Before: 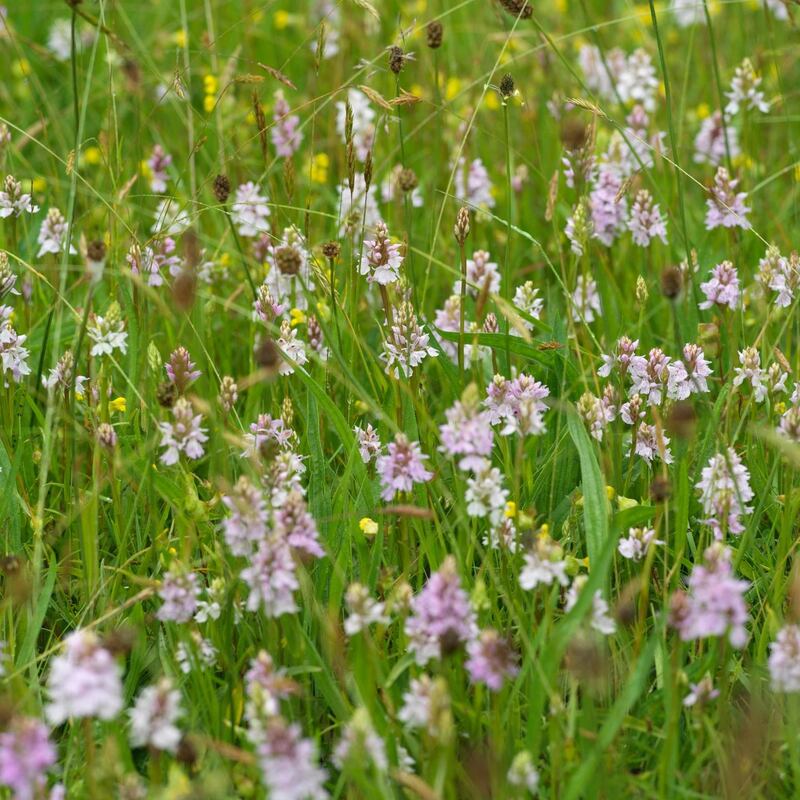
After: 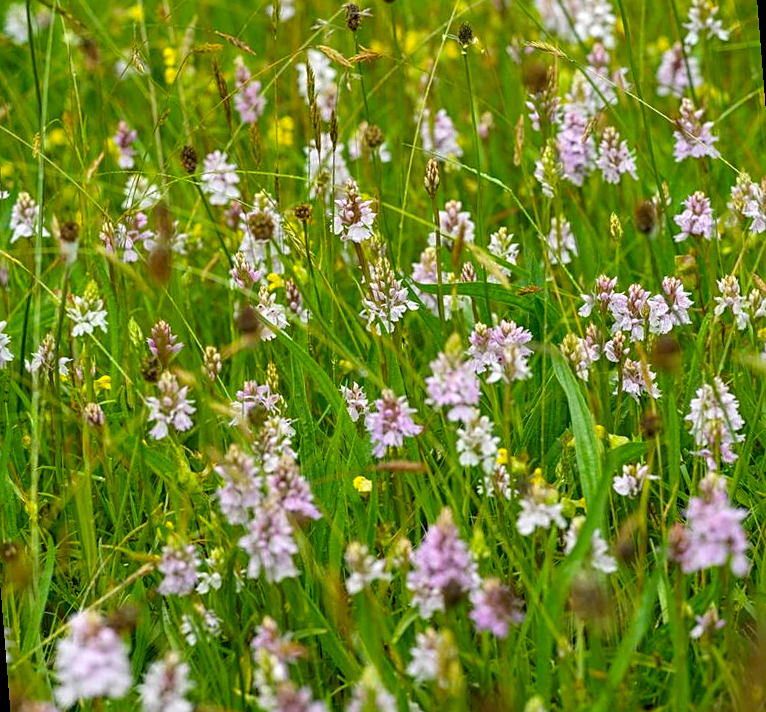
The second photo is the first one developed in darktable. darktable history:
rotate and perspective: rotation -4.57°, crop left 0.054, crop right 0.944, crop top 0.087, crop bottom 0.914
sharpen: on, module defaults
local contrast: on, module defaults
color balance: output saturation 120%
